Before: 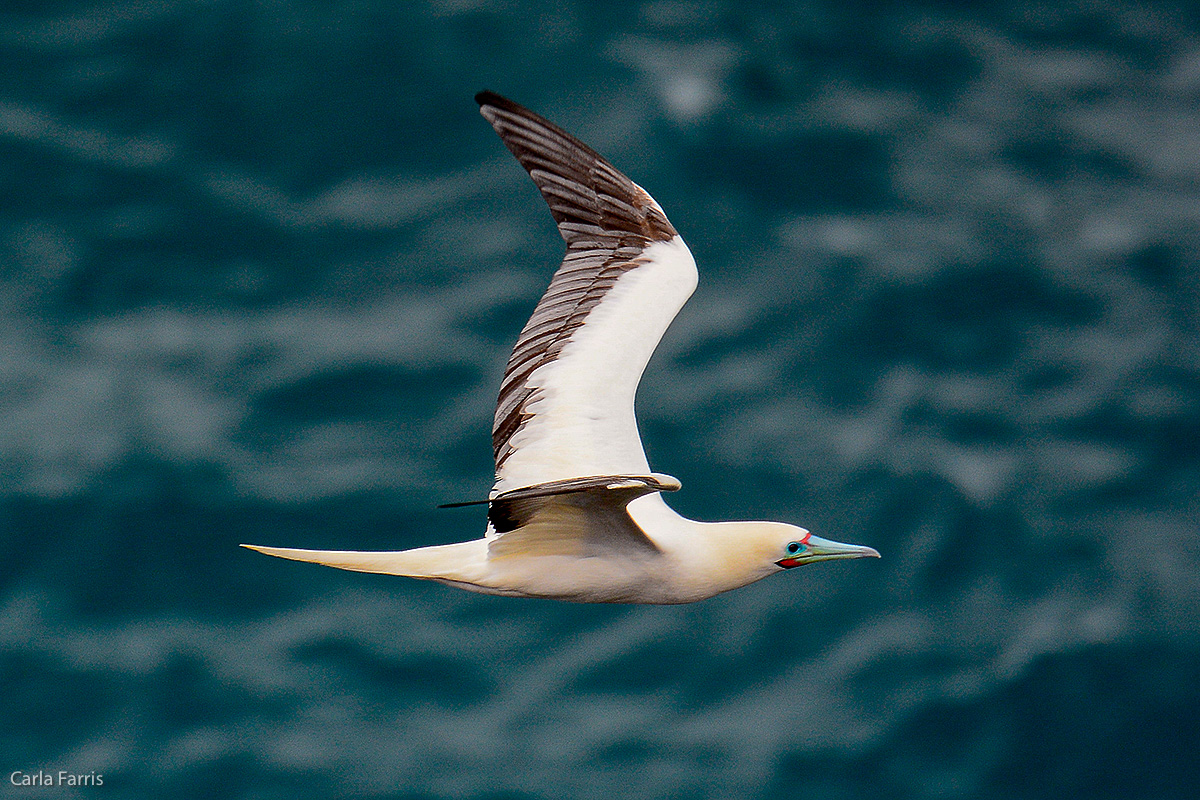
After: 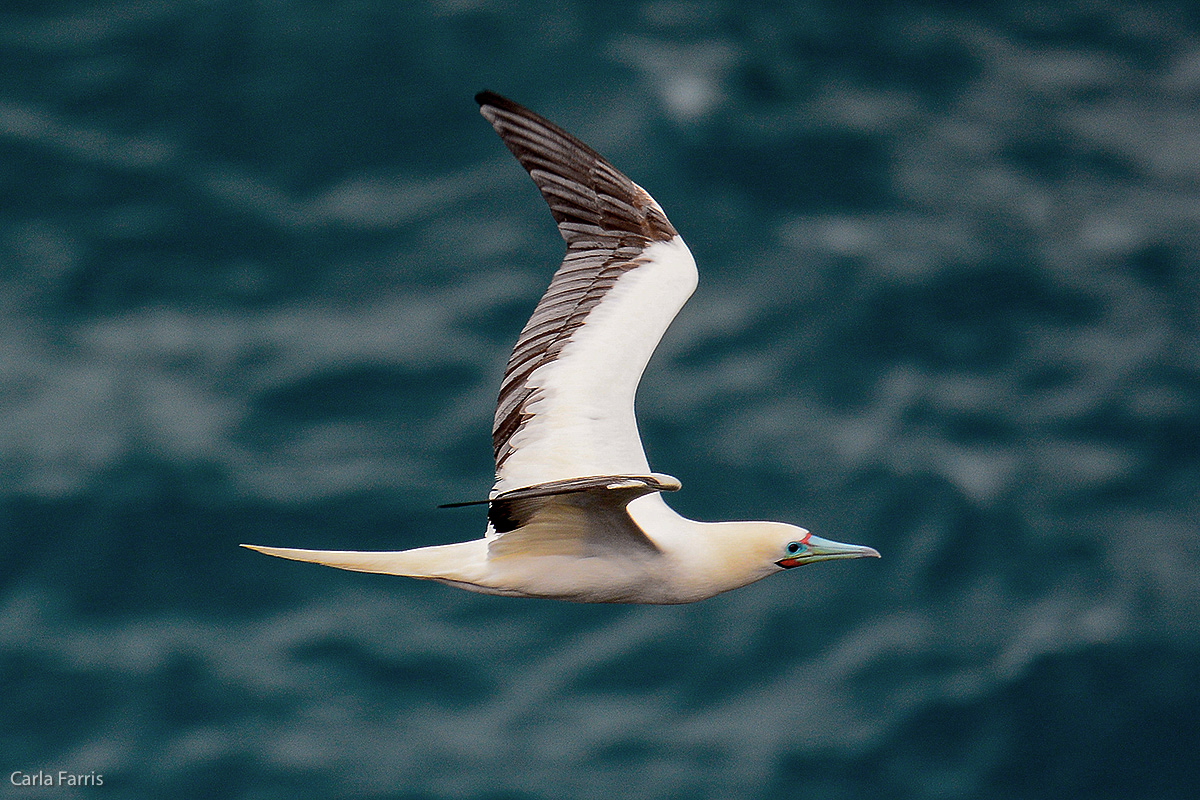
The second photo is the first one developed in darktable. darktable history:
contrast brightness saturation: saturation -0.159
base curve: curves: ch0 [(0, 0) (0.989, 0.992)]
